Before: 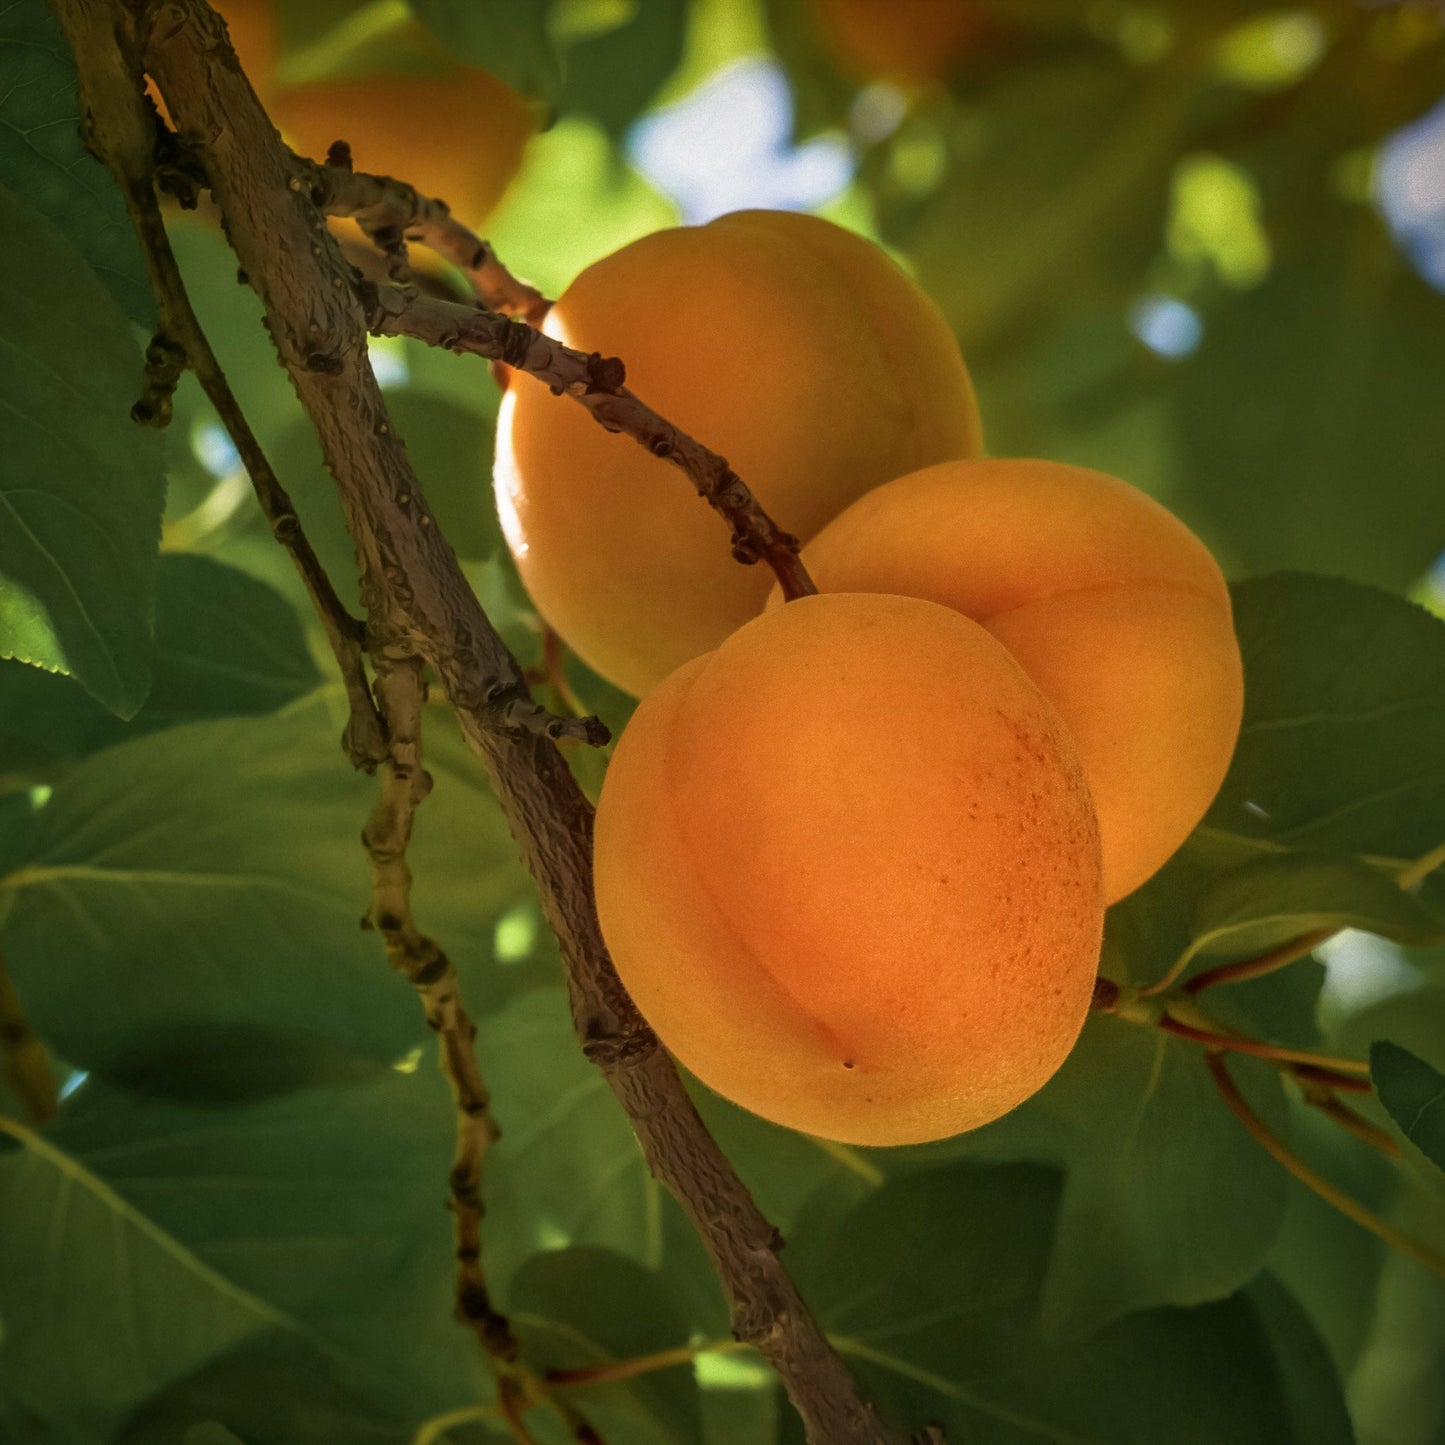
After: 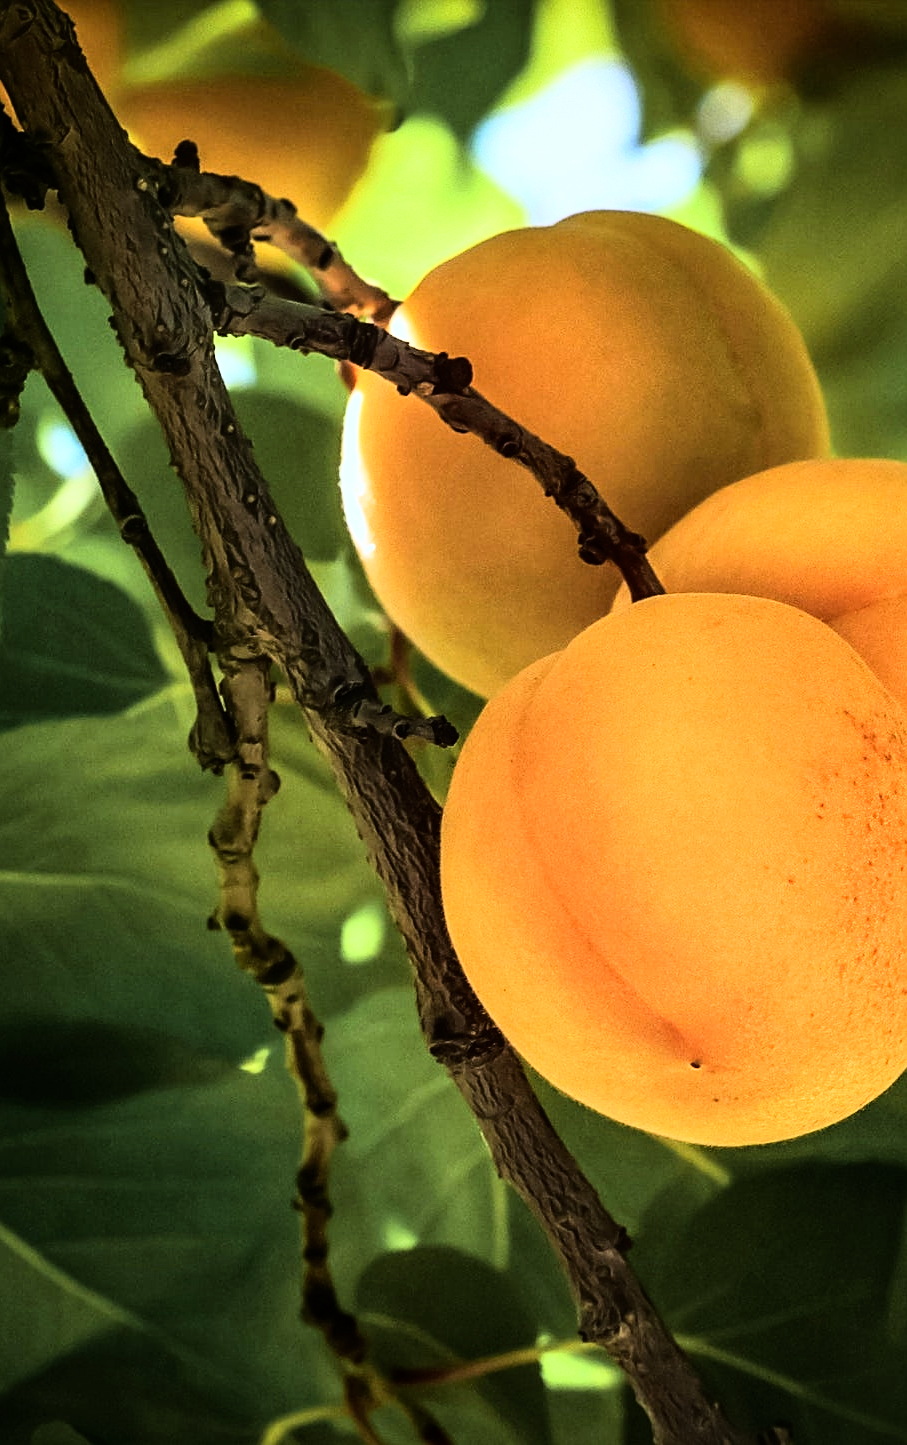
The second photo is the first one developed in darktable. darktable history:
rgb curve: curves: ch0 [(0, 0) (0.21, 0.15) (0.24, 0.21) (0.5, 0.75) (0.75, 0.96) (0.89, 0.99) (1, 1)]; ch1 [(0, 0.02) (0.21, 0.13) (0.25, 0.2) (0.5, 0.67) (0.75, 0.9) (0.89, 0.97) (1, 1)]; ch2 [(0, 0.02) (0.21, 0.13) (0.25, 0.2) (0.5, 0.67) (0.75, 0.9) (0.89, 0.97) (1, 1)], compensate middle gray true
white balance: red 0.924, blue 1.095
crop: left 10.644%, right 26.528%
sharpen: on, module defaults
